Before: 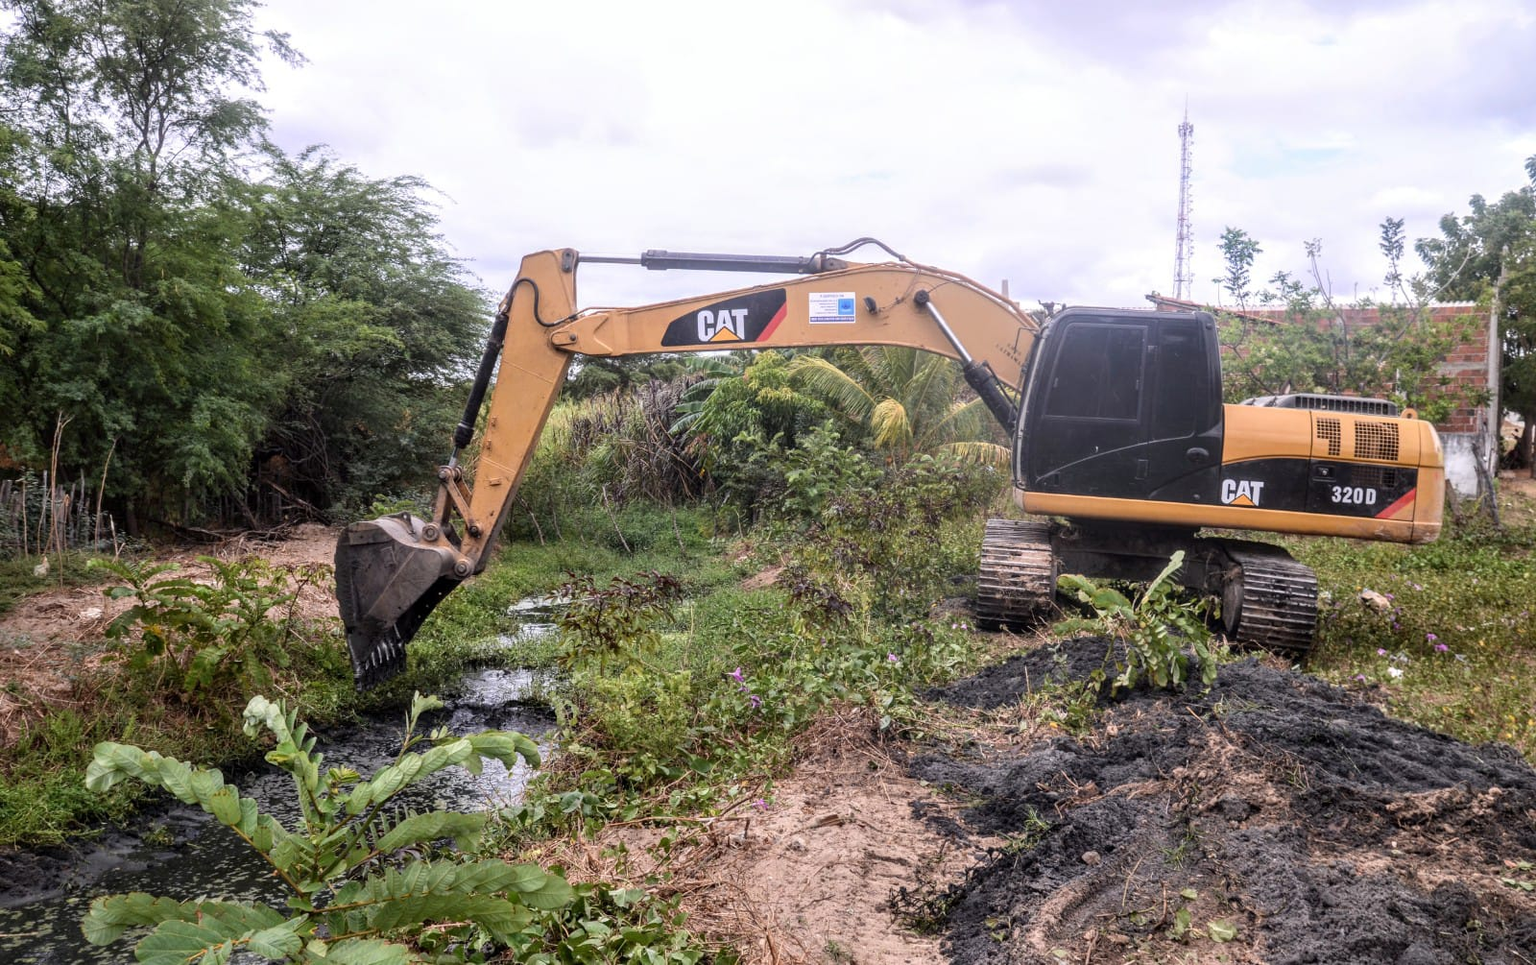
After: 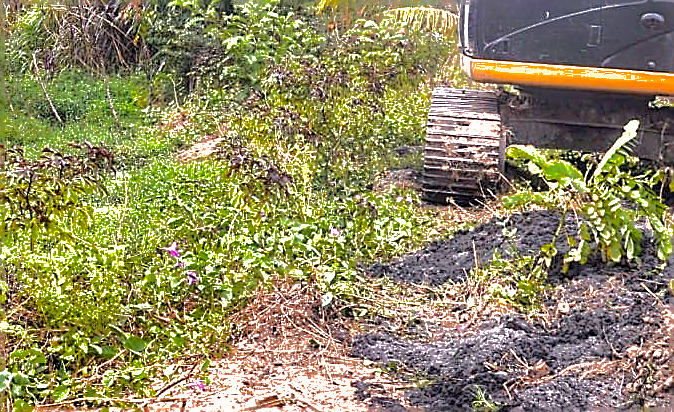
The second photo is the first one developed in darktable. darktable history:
shadows and highlights: shadows 38.43, highlights -74.54
sharpen: radius 1.685, amount 1.294
exposure: black level correction 0, exposure 1.5 EV, compensate exposure bias true, compensate highlight preservation false
color balance rgb: perceptual saturation grading › global saturation 25%, global vibrance 20%
crop: left 37.221%, top 45.169%, right 20.63%, bottom 13.777%
